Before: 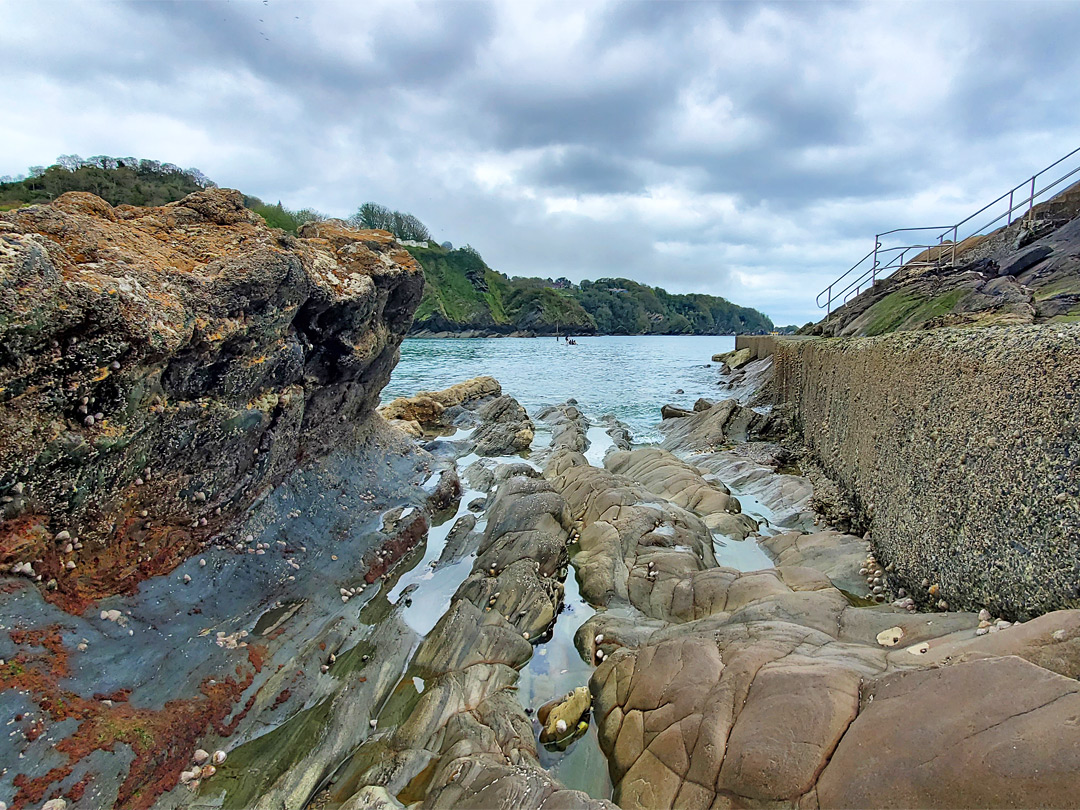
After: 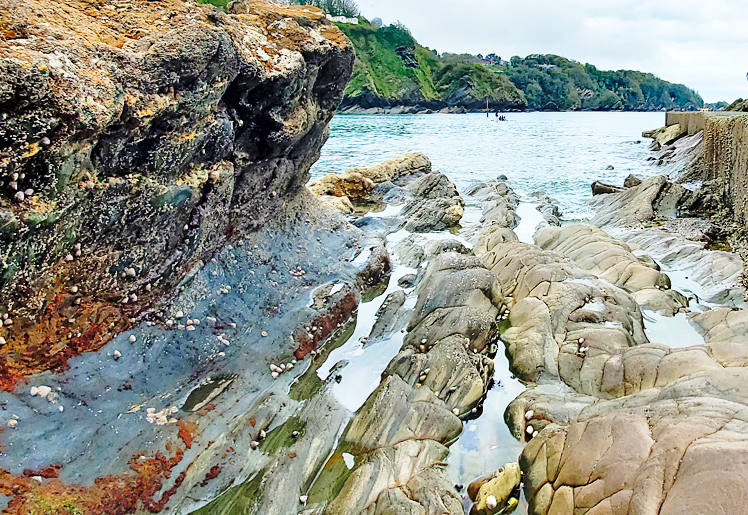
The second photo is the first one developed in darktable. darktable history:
rotate and perspective: automatic cropping original format, crop left 0, crop top 0
base curve: curves: ch0 [(0, 0) (0.032, 0.037) (0.105, 0.228) (0.435, 0.76) (0.856, 0.983) (1, 1)], preserve colors none
crop: left 6.488%, top 27.668%, right 24.183%, bottom 8.656%
